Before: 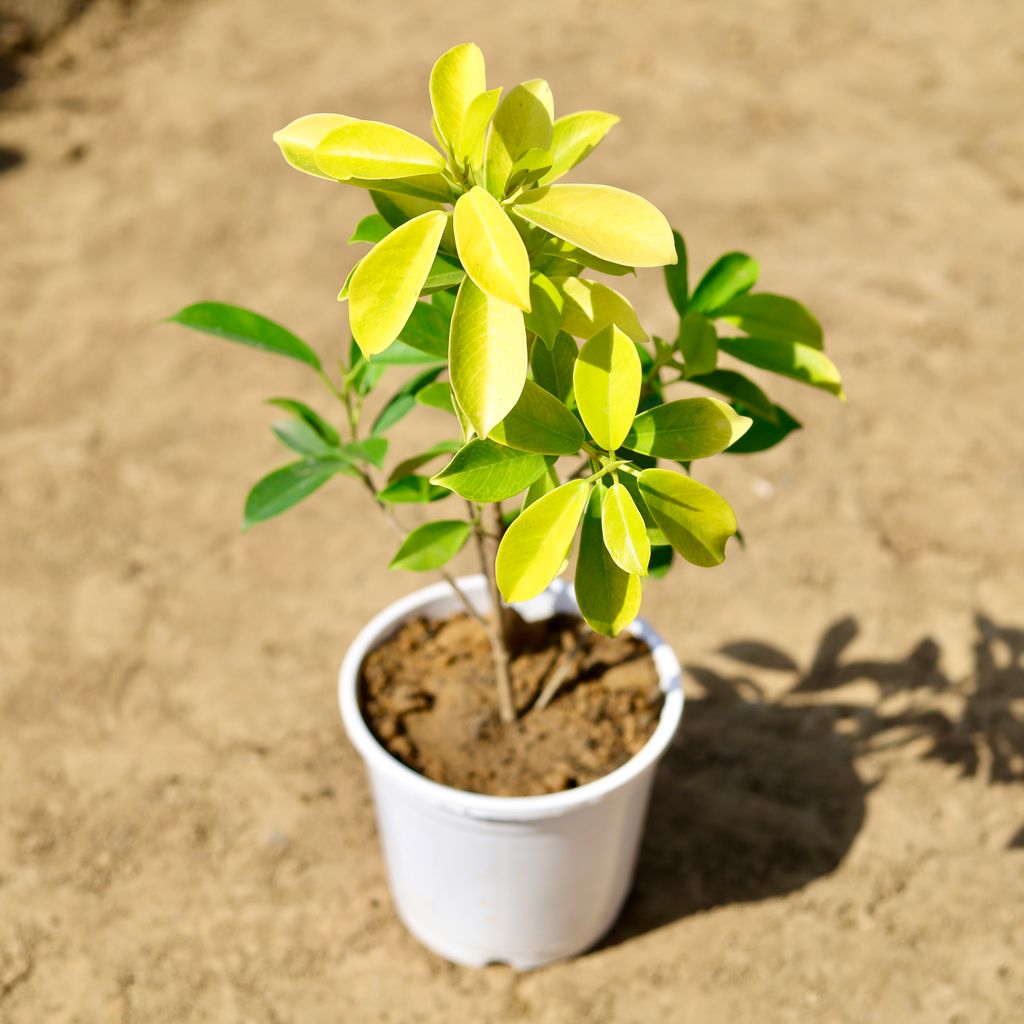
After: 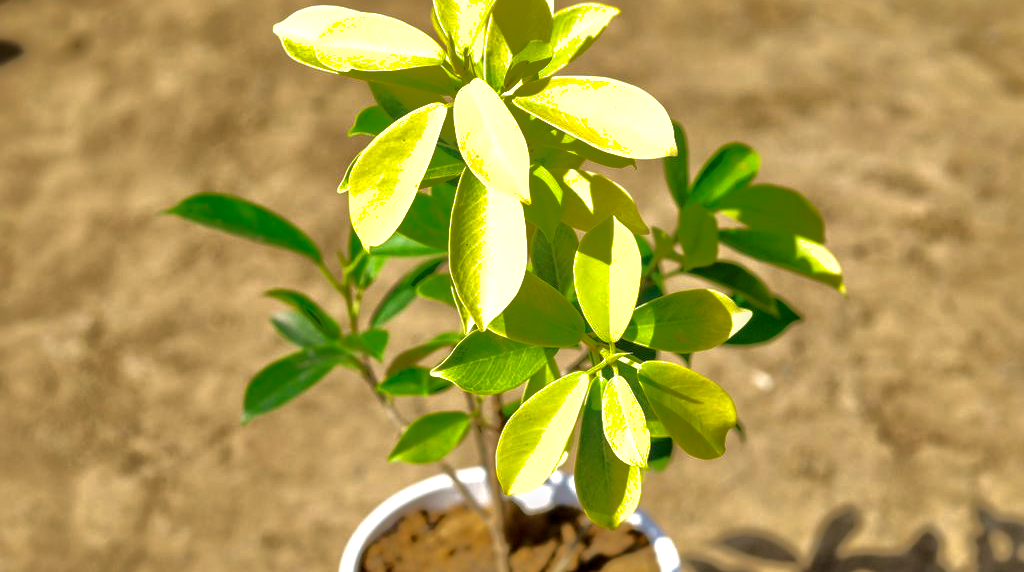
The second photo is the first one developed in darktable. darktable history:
exposure: exposure 0.341 EV, compensate highlight preservation false
local contrast: on, module defaults
shadows and highlights: shadows -18.54, highlights -73.09, highlights color adjustment 39.45%
crop and rotate: top 10.578%, bottom 33.551%
